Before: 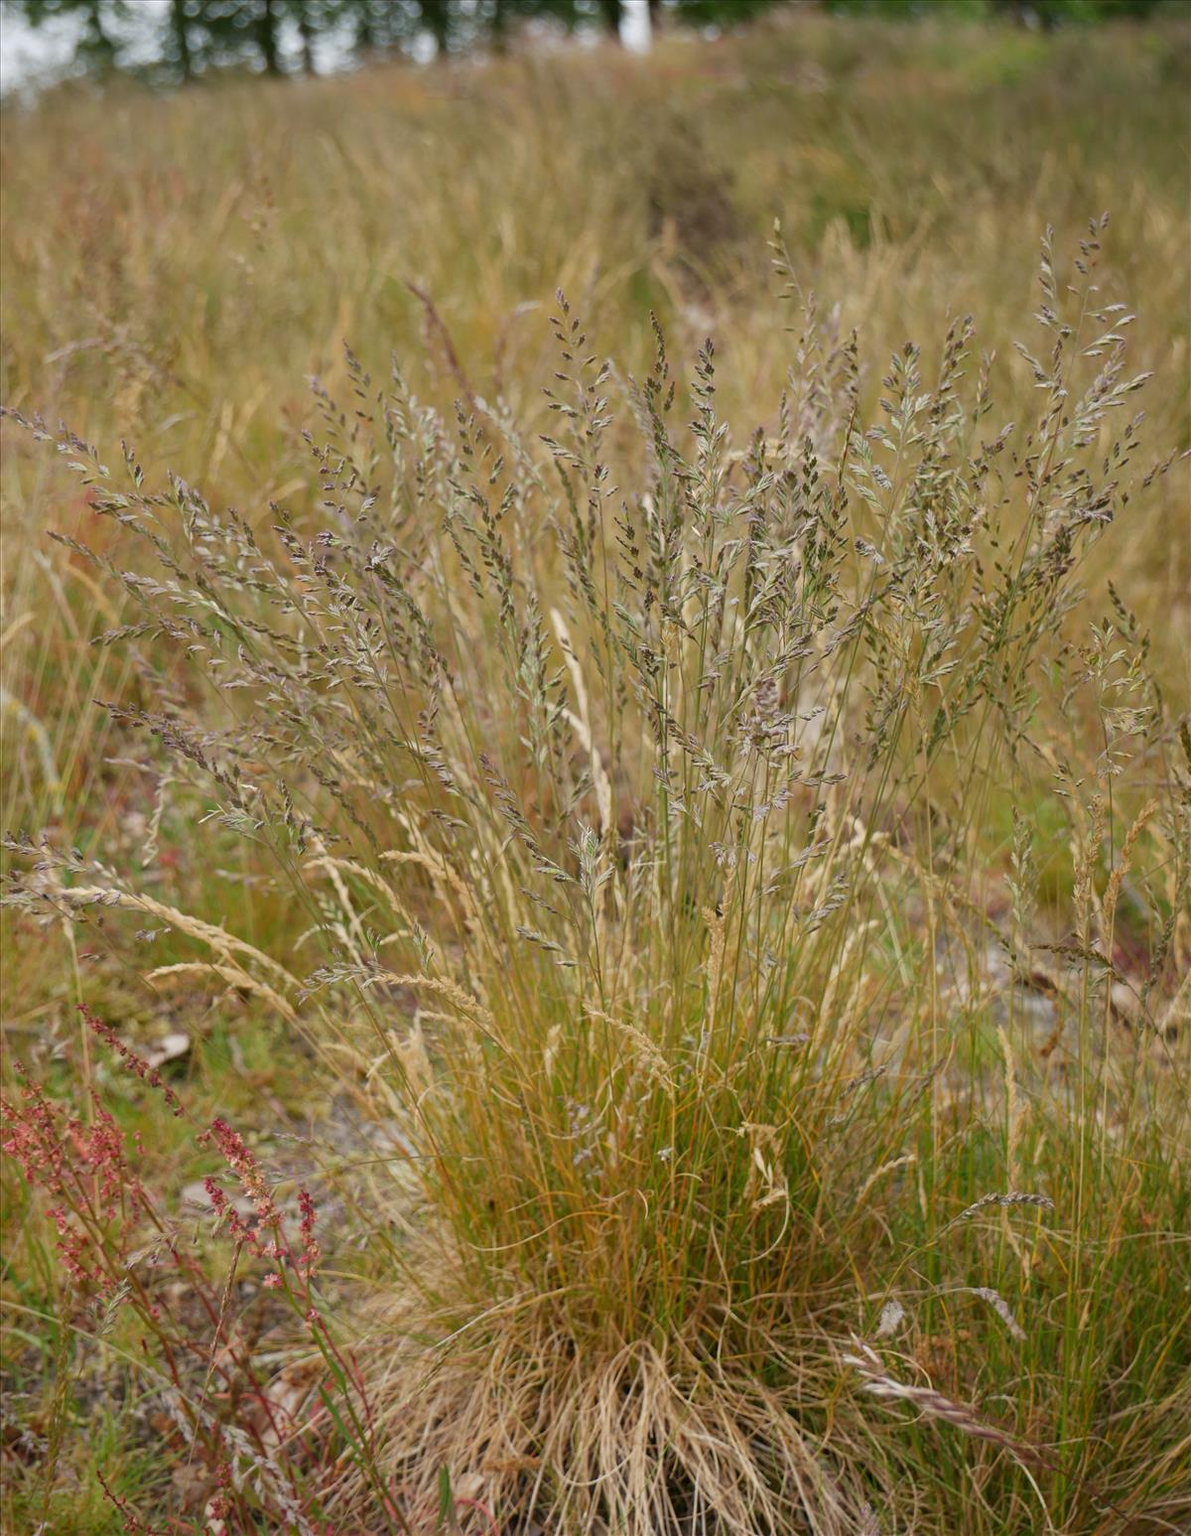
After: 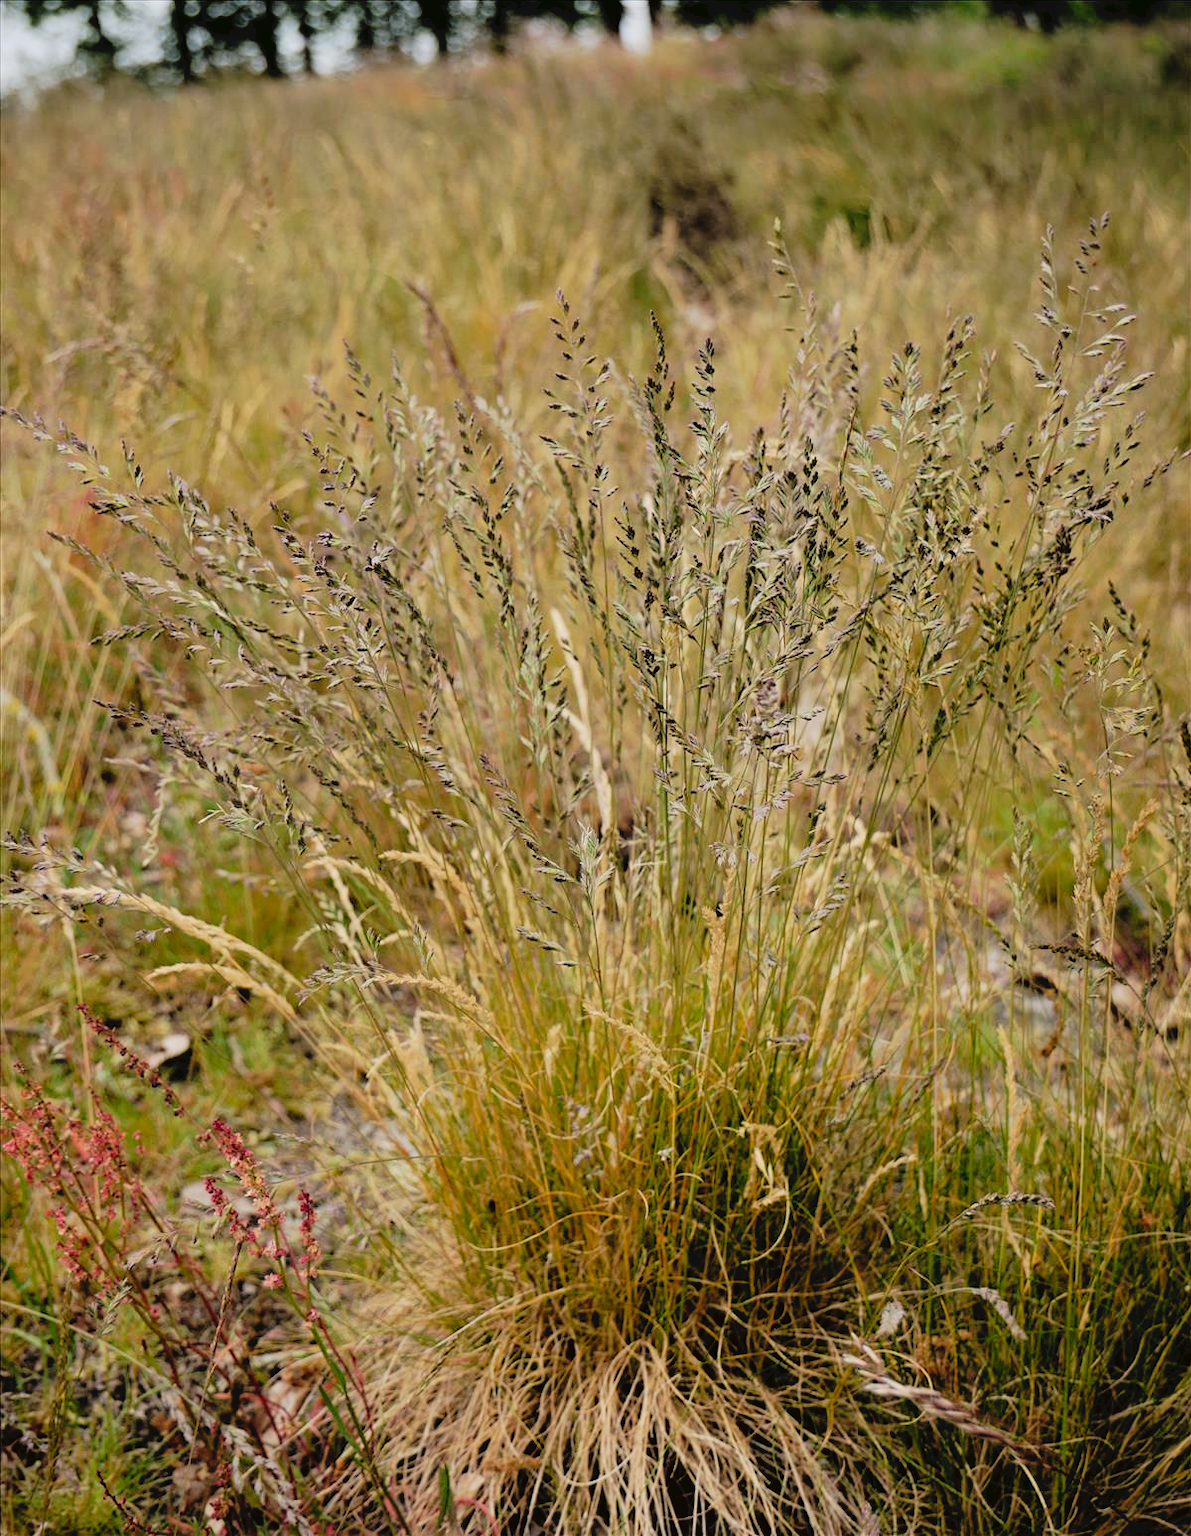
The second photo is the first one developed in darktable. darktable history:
tone curve: curves: ch0 [(0, 0) (0.003, 0.047) (0.011, 0.047) (0.025, 0.047) (0.044, 0.049) (0.069, 0.051) (0.1, 0.062) (0.136, 0.086) (0.177, 0.125) (0.224, 0.178) (0.277, 0.246) (0.335, 0.324) (0.399, 0.407) (0.468, 0.48) (0.543, 0.57) (0.623, 0.675) (0.709, 0.772) (0.801, 0.876) (0.898, 0.963) (1, 1)], preserve colors none
filmic rgb: black relative exposure -2.74 EV, white relative exposure 4.56 EV, hardness 1.74, contrast 1.242, color science v6 (2022)
